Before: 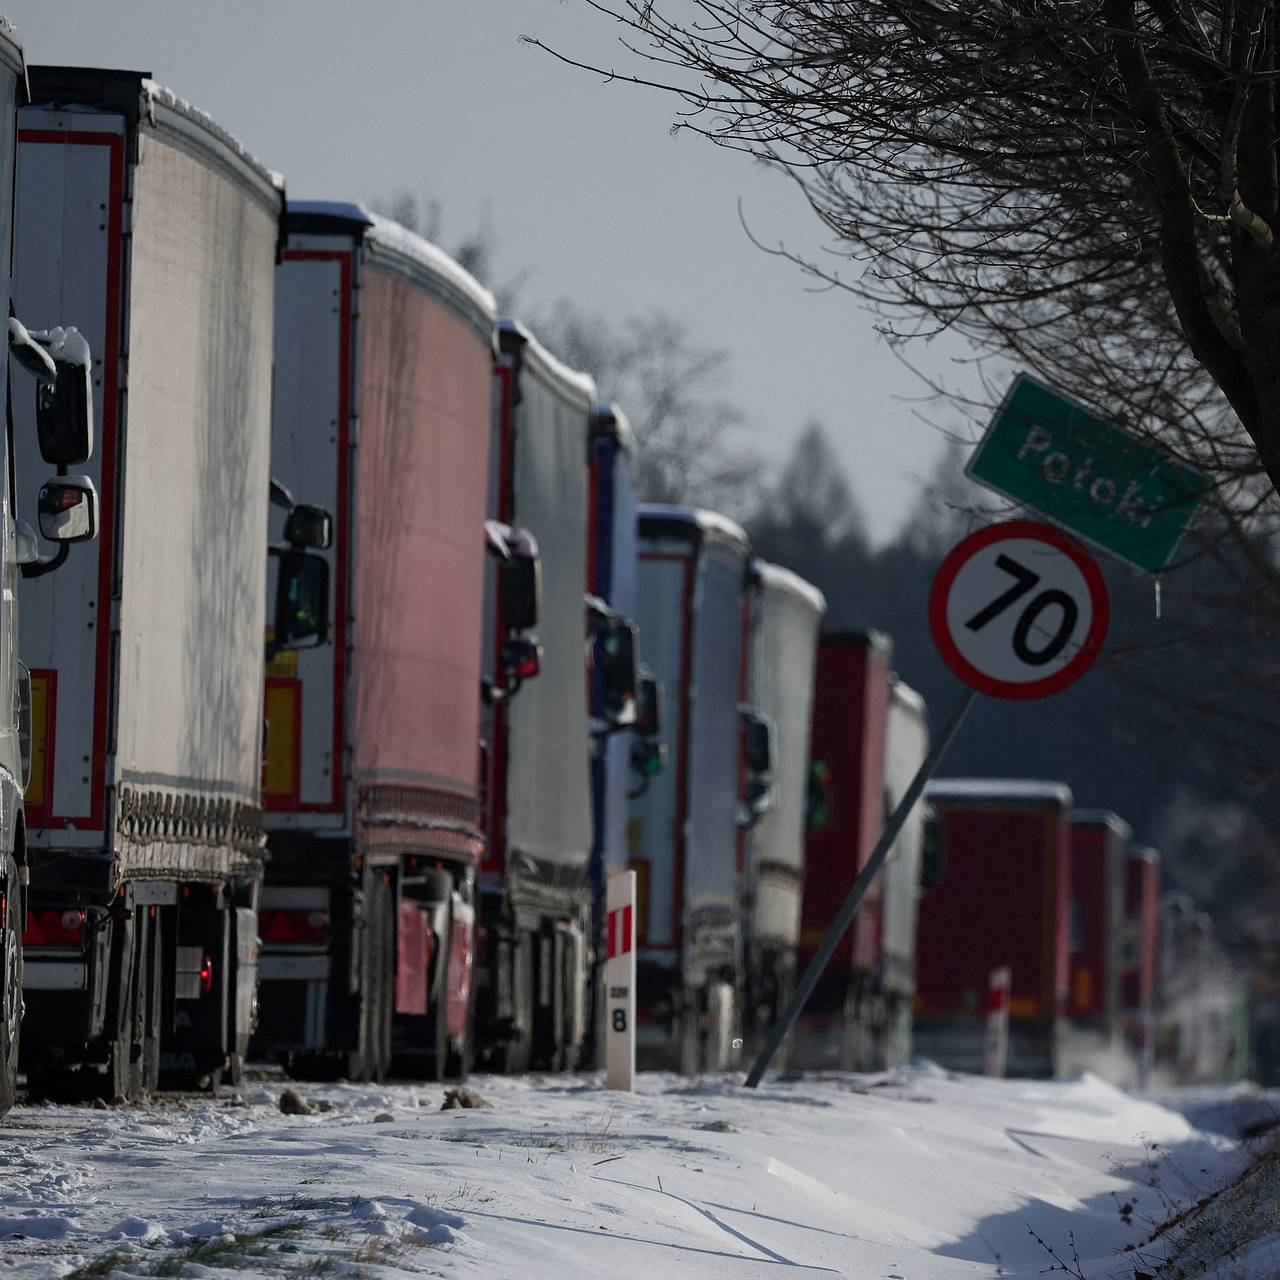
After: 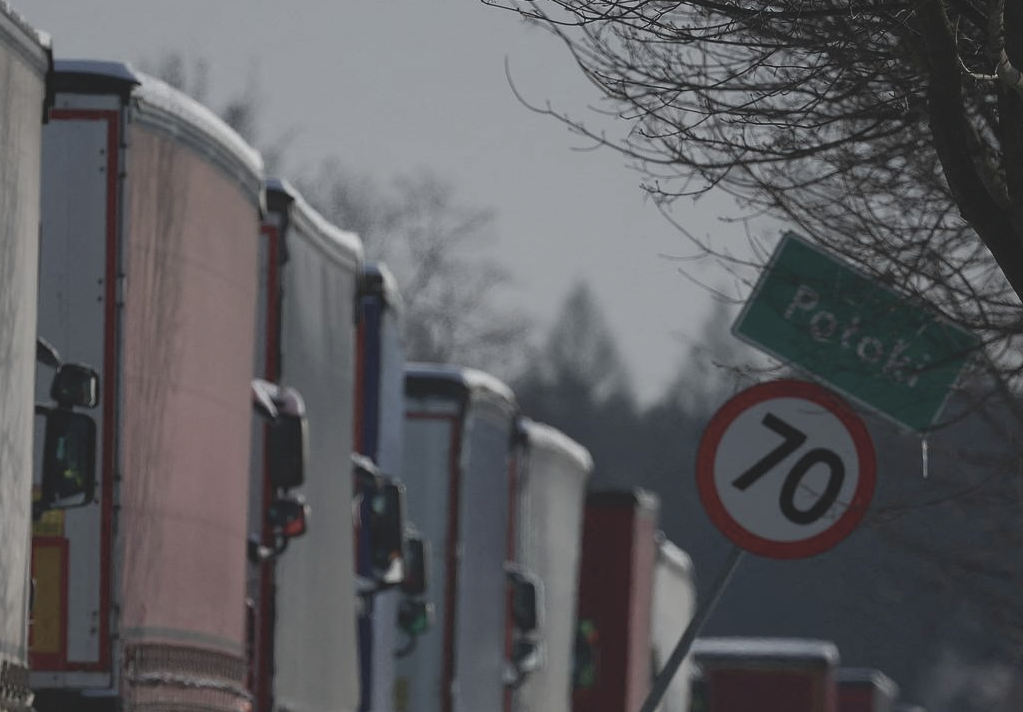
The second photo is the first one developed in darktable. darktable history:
crop: left 18.237%, top 11.08%, right 1.764%, bottom 33.283%
contrast brightness saturation: contrast -0.247, saturation -0.448
